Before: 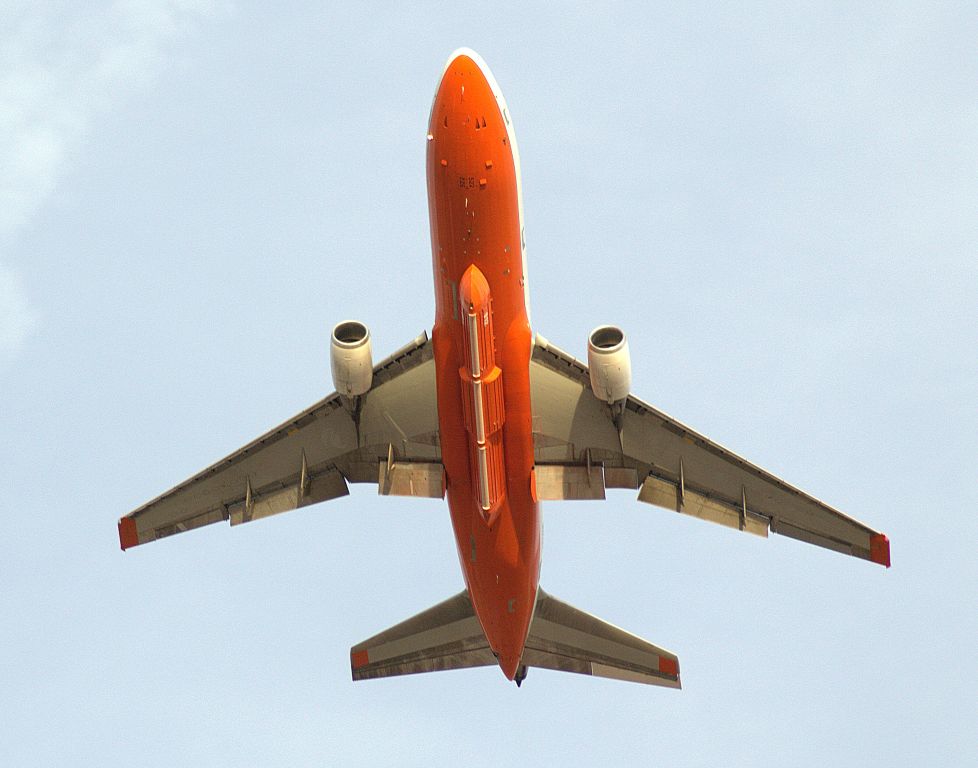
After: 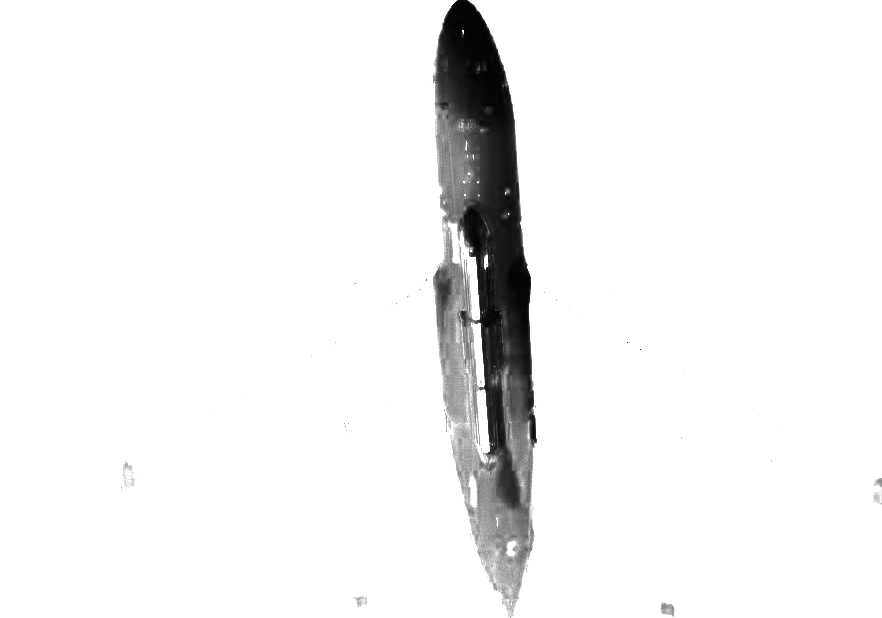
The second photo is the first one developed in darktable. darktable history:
color zones: curves: ch0 [(0.018, 0.548) (0.197, 0.654) (0.425, 0.447) (0.605, 0.658) (0.732, 0.579)]; ch1 [(0.105, 0.531) (0.224, 0.531) (0.386, 0.39) (0.618, 0.456) (0.732, 0.456) (0.956, 0.421)]; ch2 [(0.039, 0.583) (0.215, 0.465) (0.399, 0.544) (0.465, 0.548) (0.614, 0.447) (0.724, 0.43) (0.882, 0.623) (0.956, 0.632)]
exposure: exposure 8 EV, compensate highlight preservation false
color balance rgb: perceptual saturation grading › global saturation 20%, global vibrance 20%
monochrome: a 26.22, b 42.67, size 0.8
sharpen: amount 0.2
contrast equalizer: octaves 7, y [[0.6 ×6], [0.55 ×6], [0 ×6], [0 ×6], [0 ×6]], mix -1
crop: top 7.49%, right 9.717%, bottom 11.943%
white balance: red 1.004, blue 1.096
